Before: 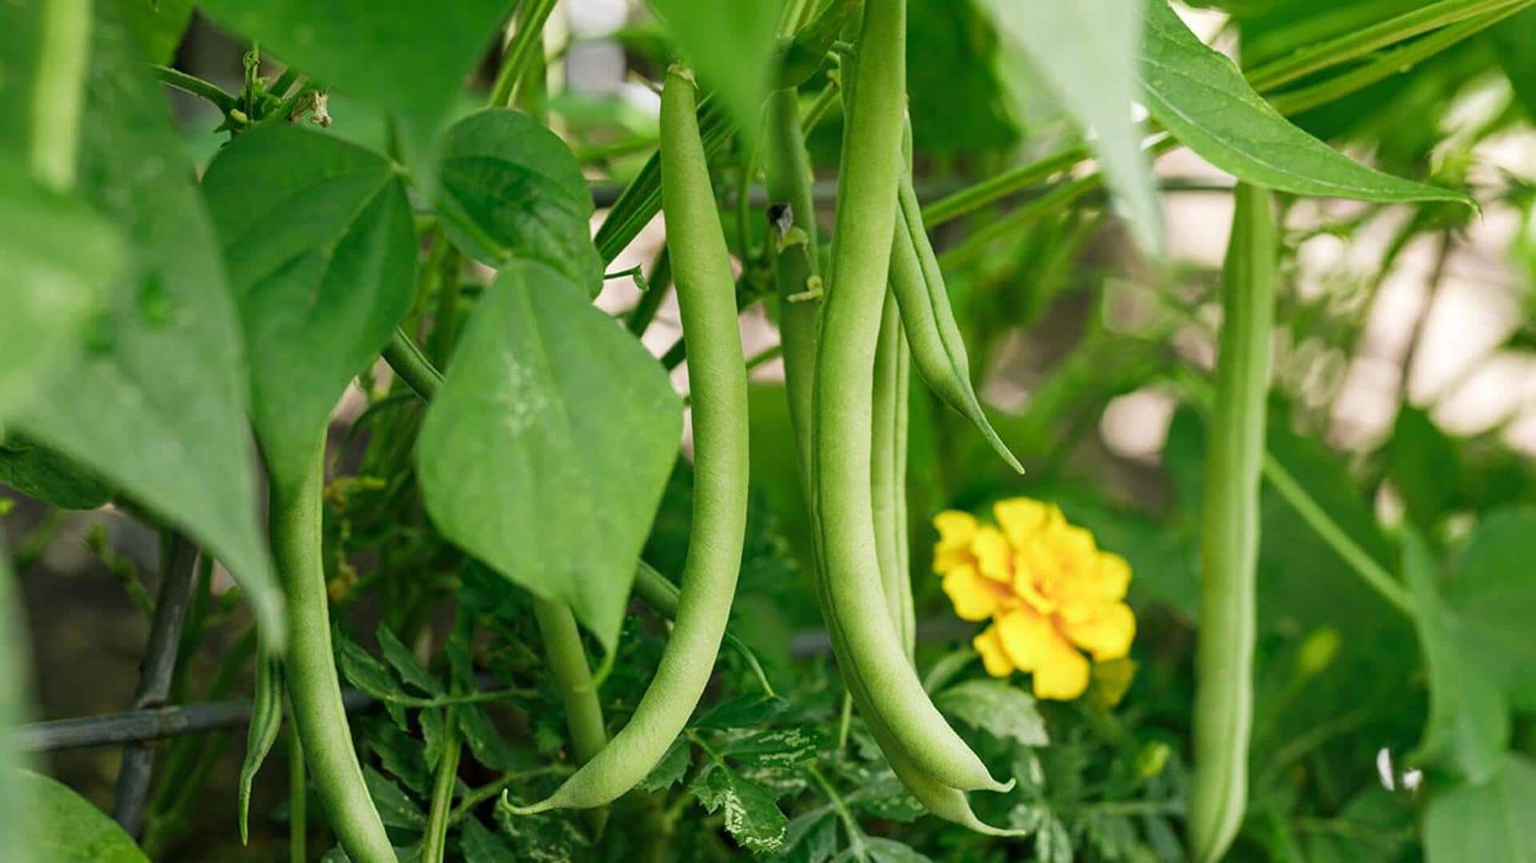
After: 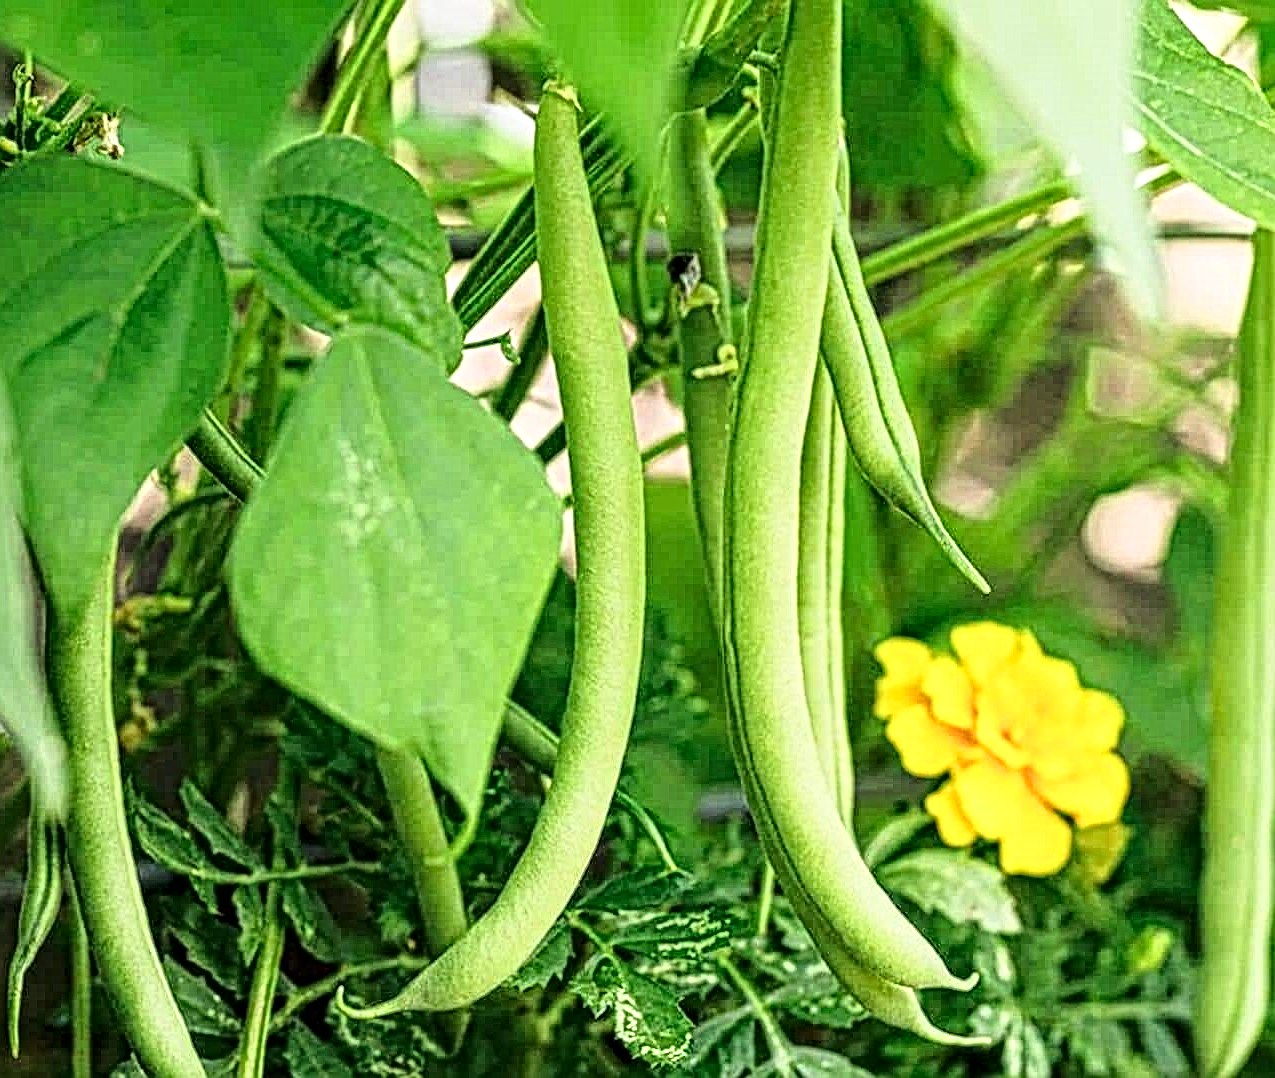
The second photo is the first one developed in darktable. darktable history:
local contrast: mode bilateral grid, contrast 20, coarseness 4, detail 299%, midtone range 0.2
base curve: curves: ch0 [(0, 0) (0.028, 0.03) (0.121, 0.232) (0.46, 0.748) (0.859, 0.968) (1, 1)]
crop and rotate: left 15.168%, right 18.405%
